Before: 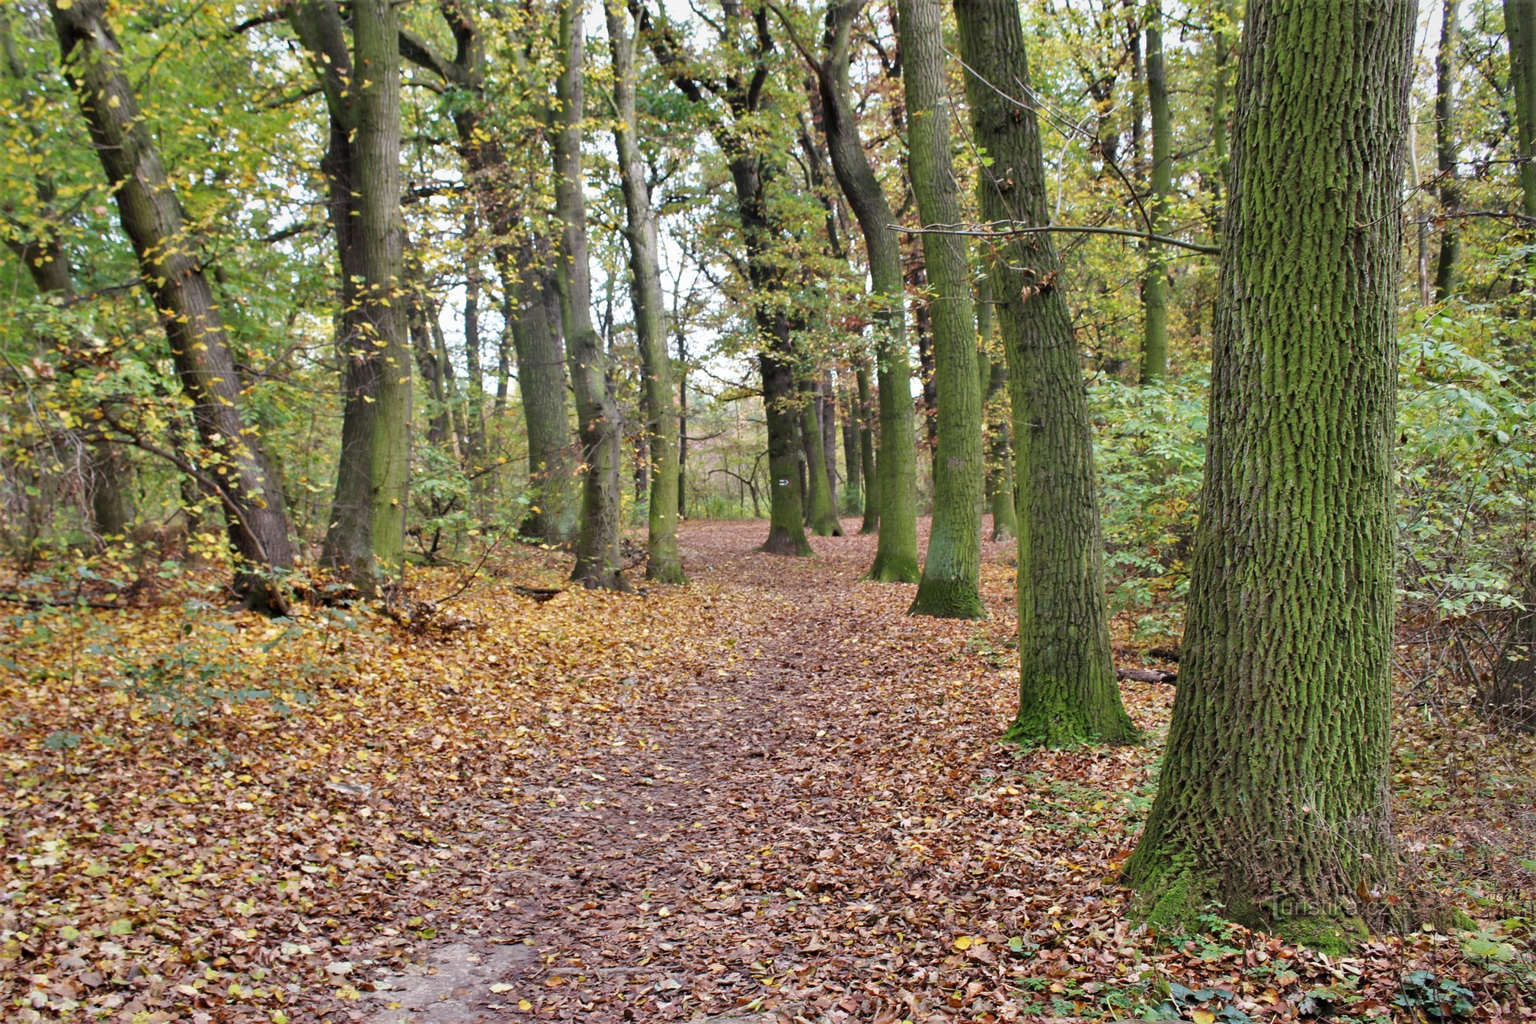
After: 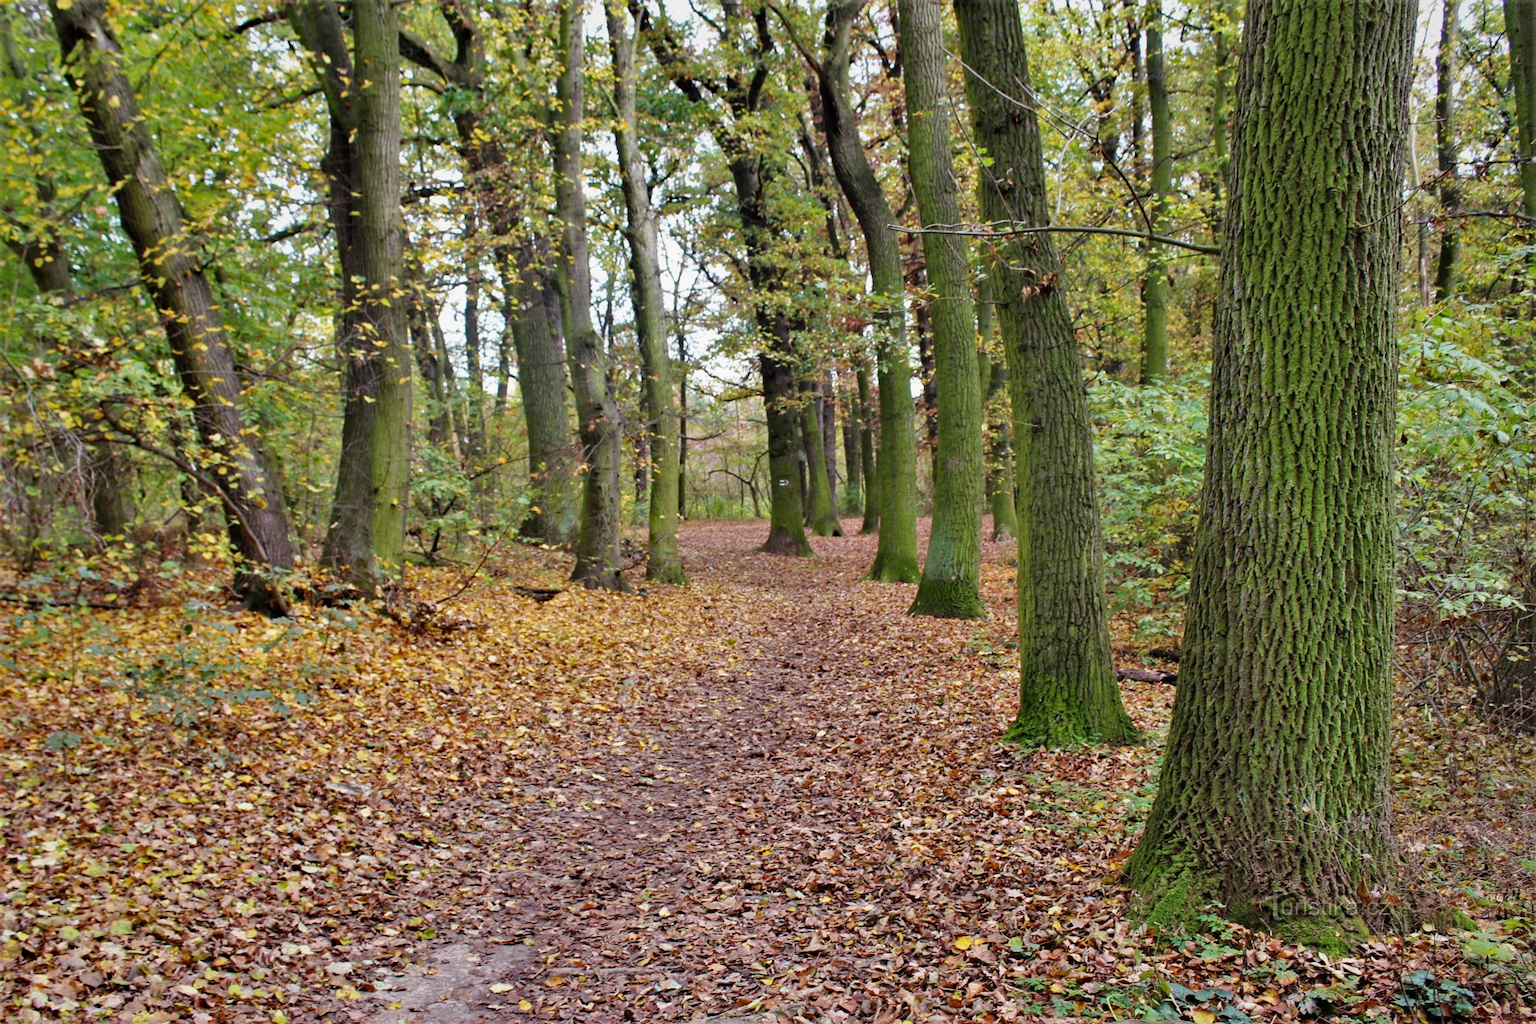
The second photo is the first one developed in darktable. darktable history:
local contrast: mode bilateral grid, contrast 100, coarseness 99, detail 94%, midtone range 0.2
haze removal: compatibility mode true, adaptive false
tone curve: curves: ch0 [(0, 0) (0.059, 0.027) (0.162, 0.125) (0.304, 0.279) (0.547, 0.532) (0.828, 0.815) (1, 0.983)]; ch1 [(0, 0) (0.23, 0.166) (0.34, 0.298) (0.371, 0.334) (0.435, 0.408) (0.477, 0.469) (0.499, 0.498) (0.529, 0.544) (0.559, 0.587) (0.743, 0.798) (1, 1)]; ch2 [(0, 0) (0.431, 0.414) (0.498, 0.503) (0.524, 0.531) (0.568, 0.567) (0.6, 0.597) (0.643, 0.631) (0.74, 0.721) (1, 1)], preserve colors none
